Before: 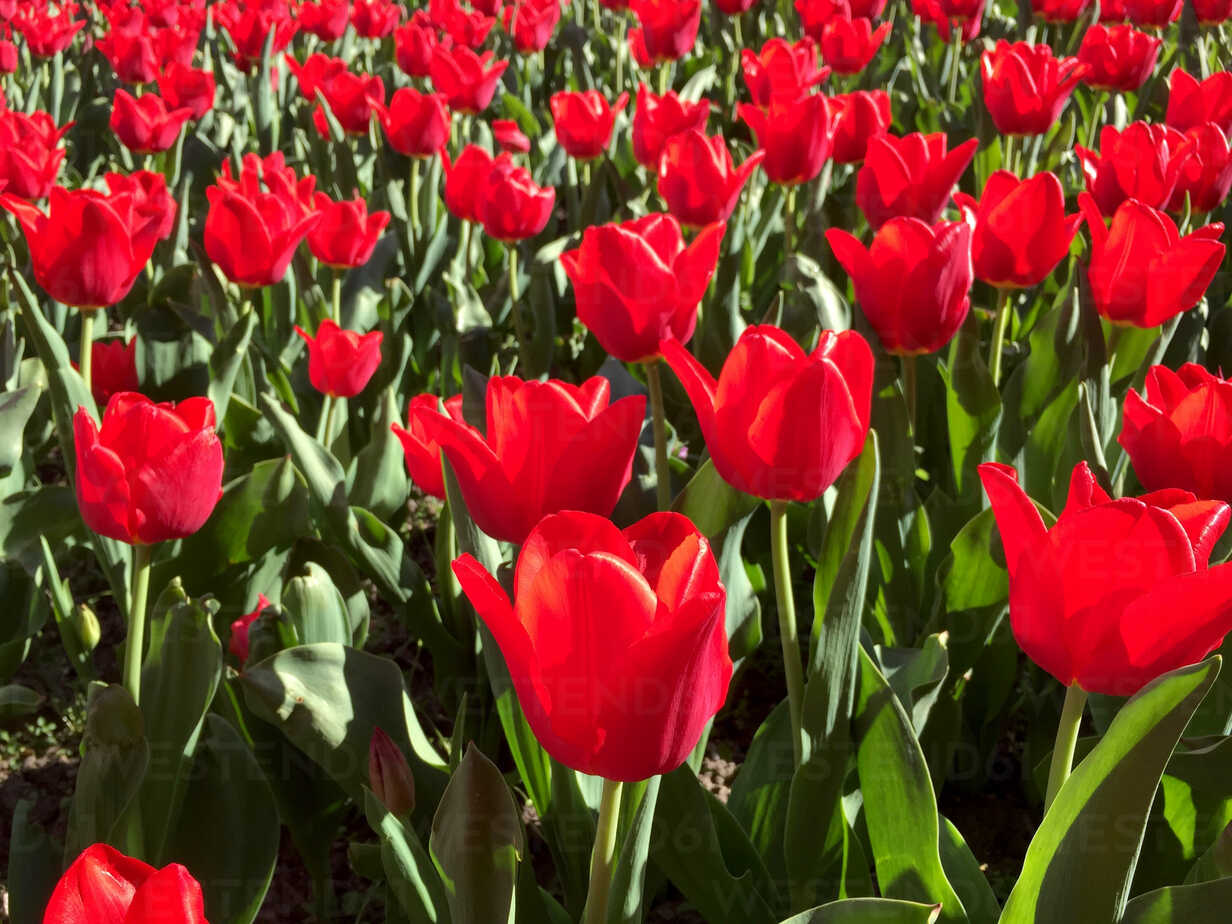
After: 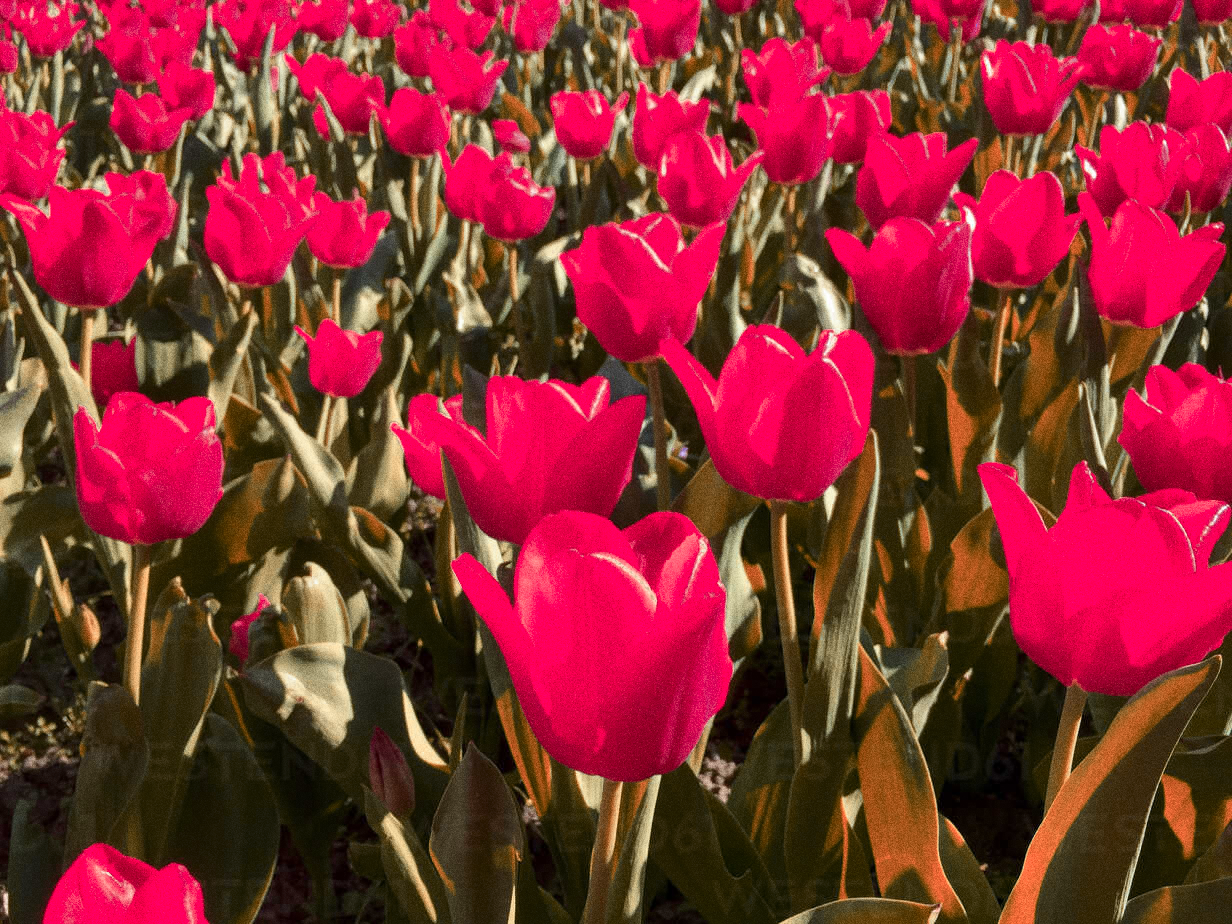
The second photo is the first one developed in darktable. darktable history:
color zones: curves: ch0 [(0.006, 0.385) (0.143, 0.563) (0.243, 0.321) (0.352, 0.464) (0.516, 0.456) (0.625, 0.5) (0.75, 0.5) (0.875, 0.5)]; ch1 [(0, 0.5) (0.134, 0.504) (0.246, 0.463) (0.421, 0.515) (0.5, 0.56) (0.625, 0.5) (0.75, 0.5) (0.875, 0.5)]; ch2 [(0, 0.5) (0.131, 0.426) (0.307, 0.289) (0.38, 0.188) (0.513, 0.216) (0.625, 0.548) (0.75, 0.468) (0.838, 0.396) (0.971, 0.311)]
grain: coarseness 0.09 ISO, strength 40%
